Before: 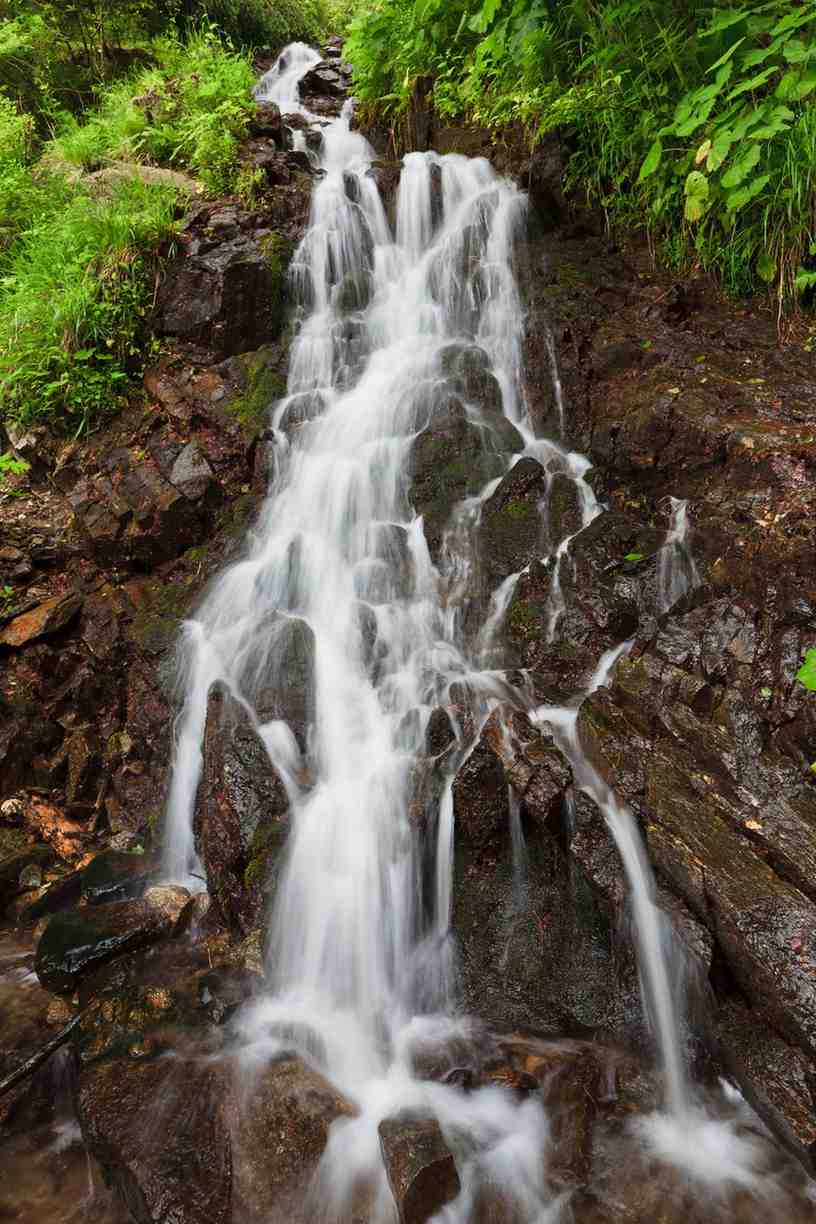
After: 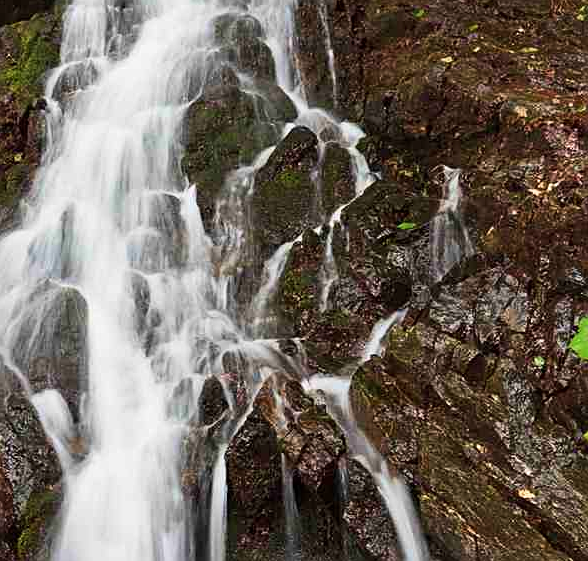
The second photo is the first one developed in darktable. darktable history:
velvia: on, module defaults
sharpen: on, module defaults
crop and rotate: left 27.938%, top 27.046%, bottom 27.046%
contrast brightness saturation: contrast 0.15, brightness 0.05
